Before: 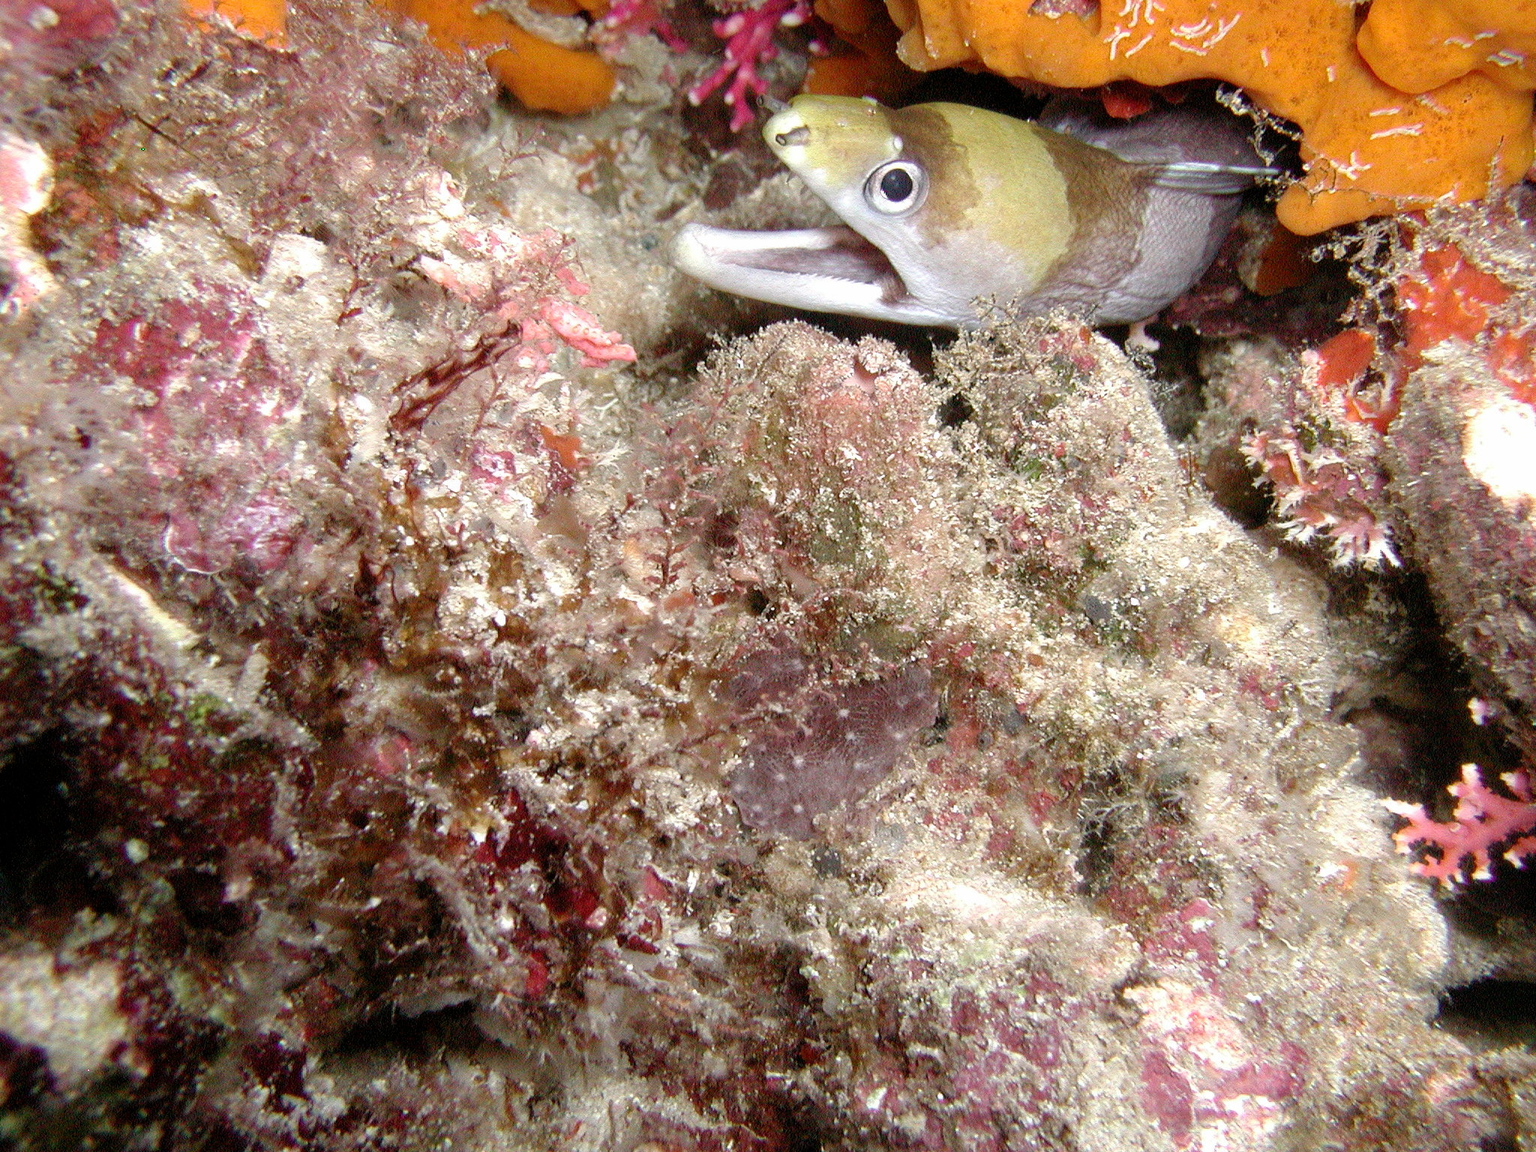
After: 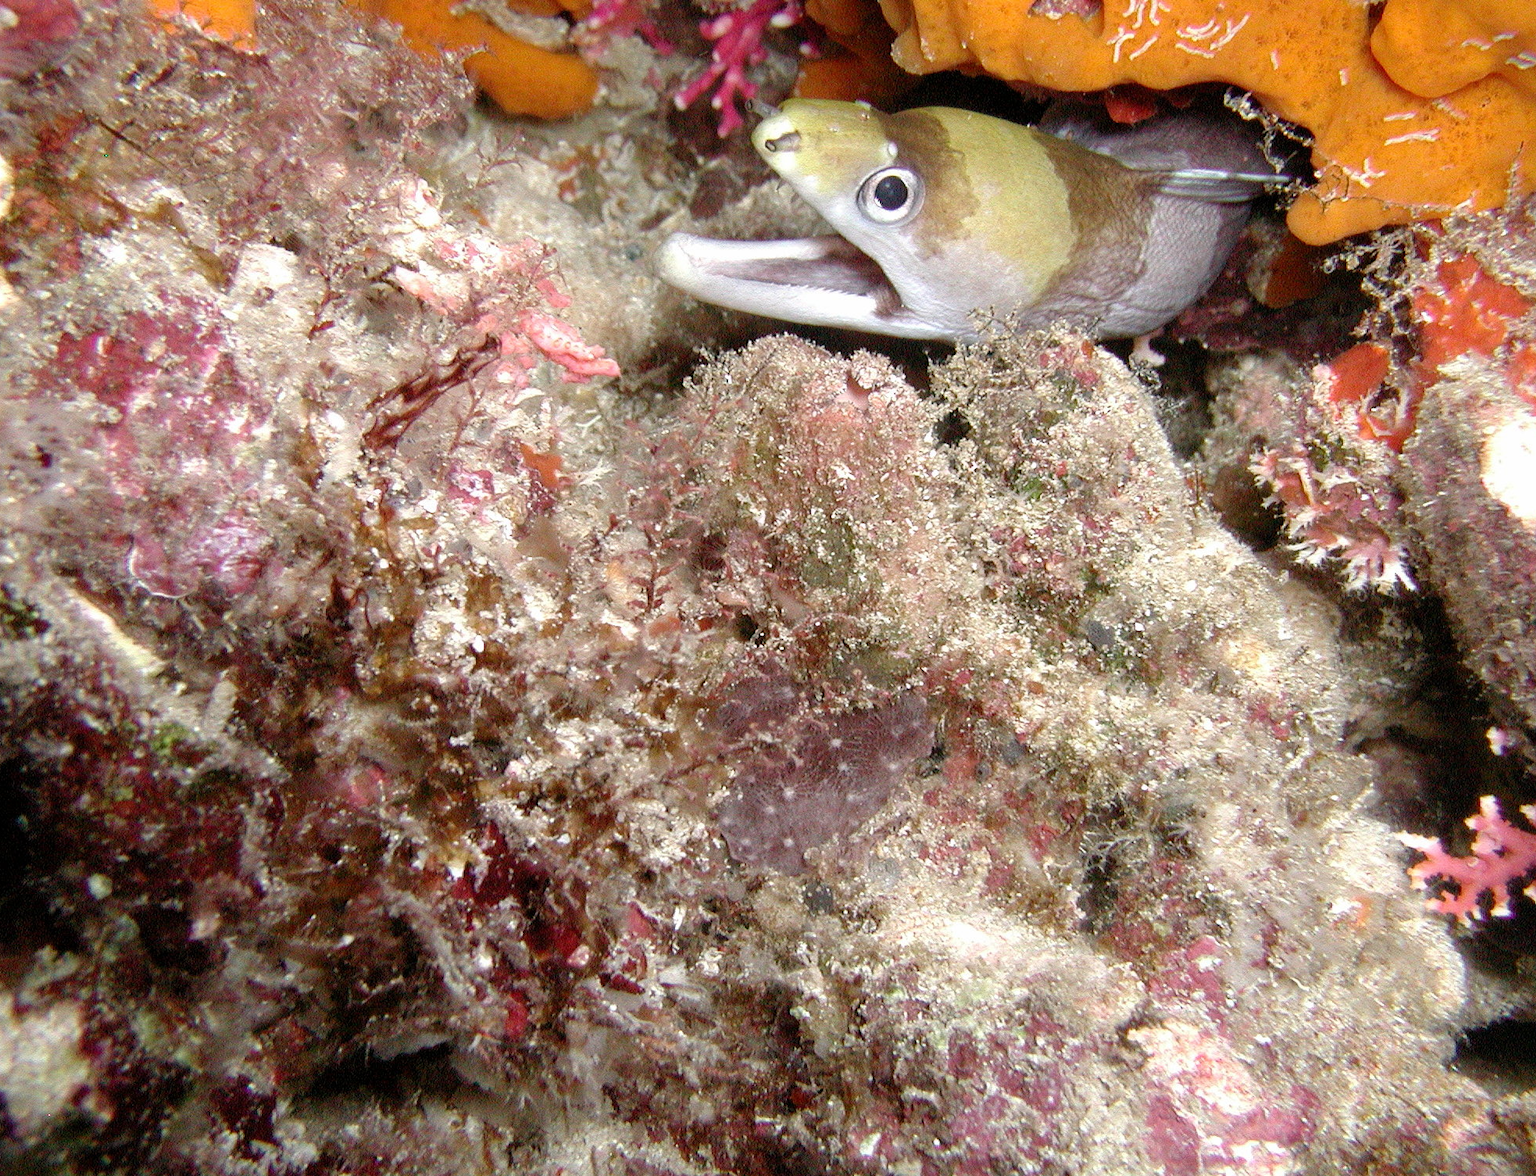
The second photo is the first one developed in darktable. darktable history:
crop and rotate: left 2.698%, right 1.282%, bottom 1.891%
